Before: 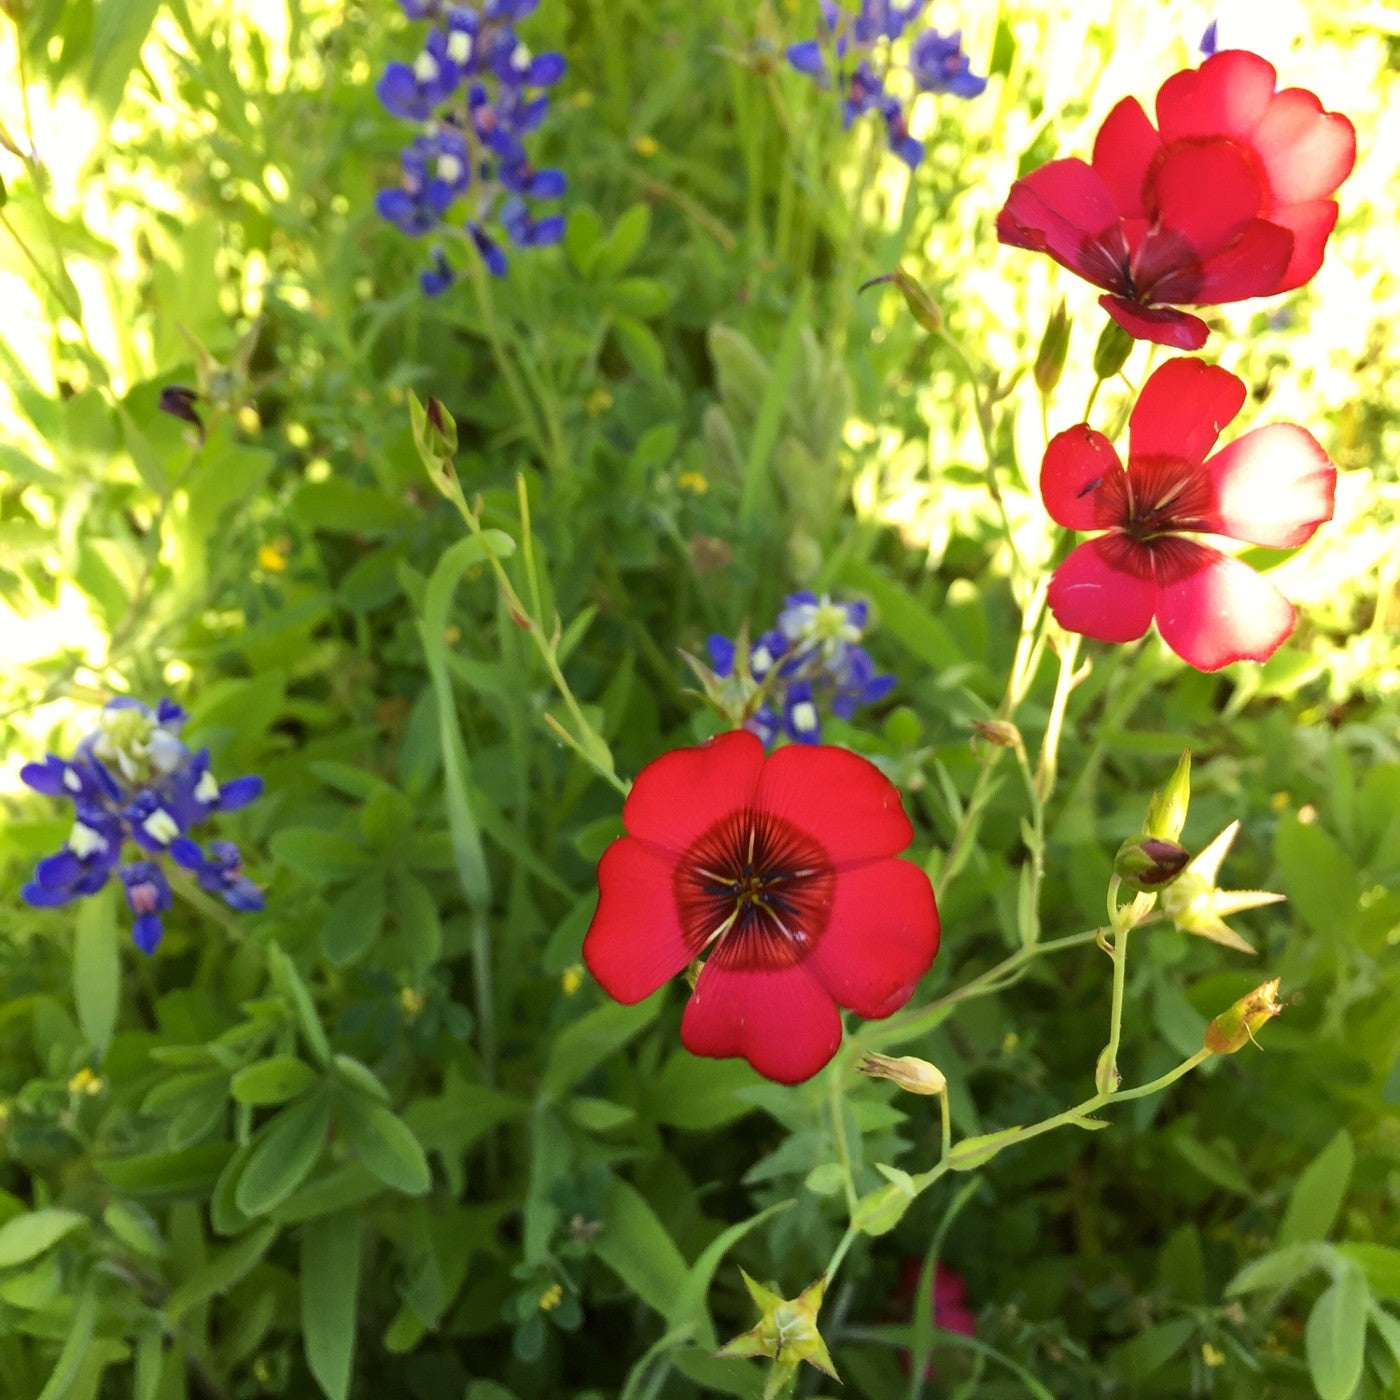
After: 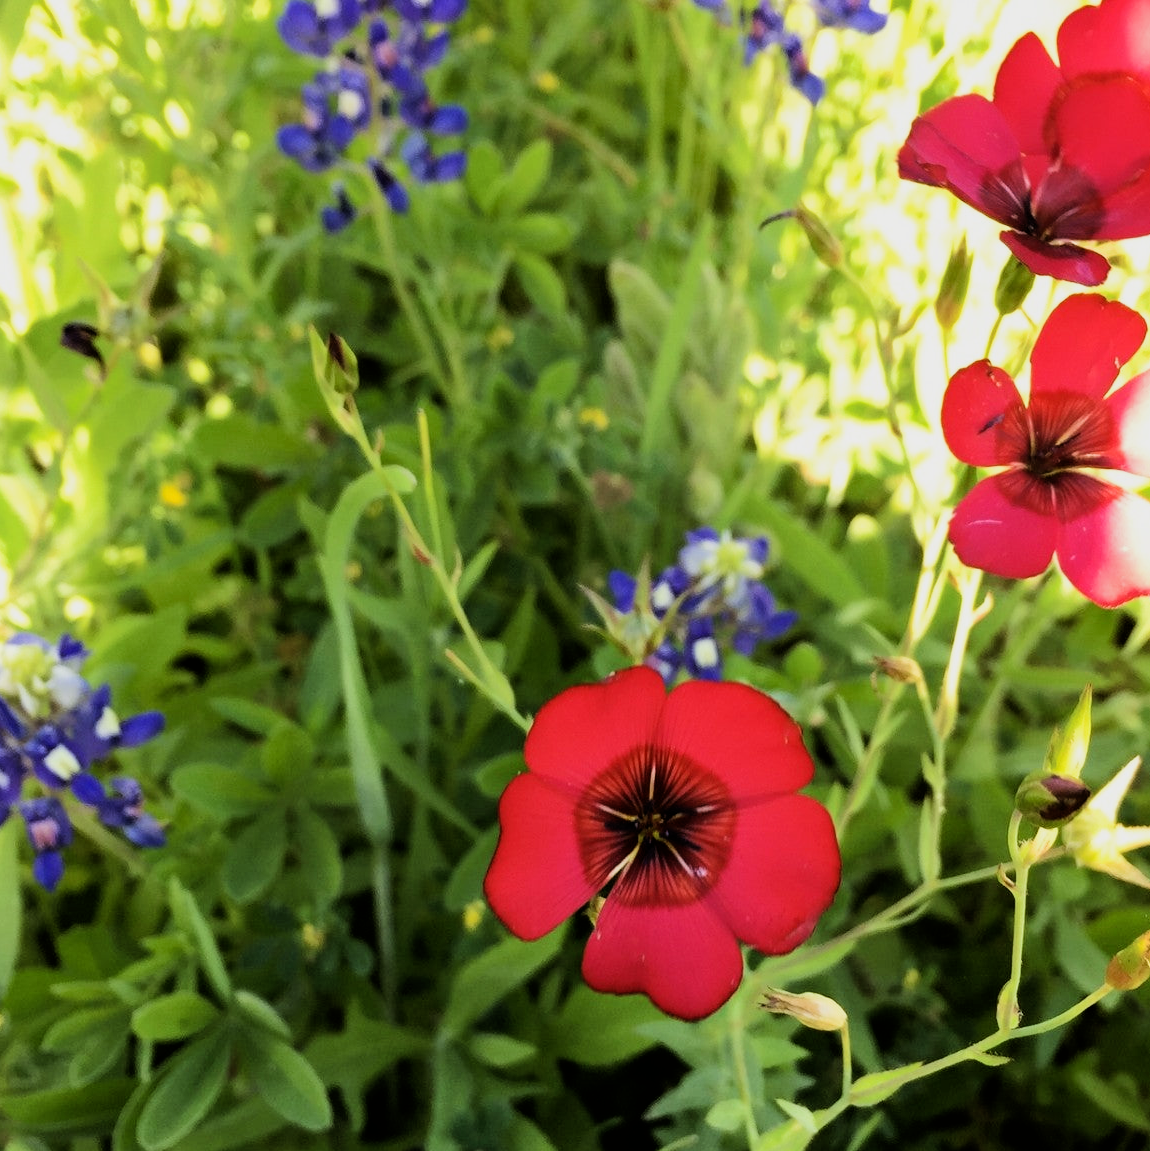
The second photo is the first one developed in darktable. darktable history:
filmic rgb: black relative exposure -5 EV, hardness 2.88, contrast 1.4, highlights saturation mix -30%
crop and rotate: left 7.196%, top 4.574%, right 10.605%, bottom 13.178%
exposure: exposure 0.127 EV, compensate highlight preservation false
